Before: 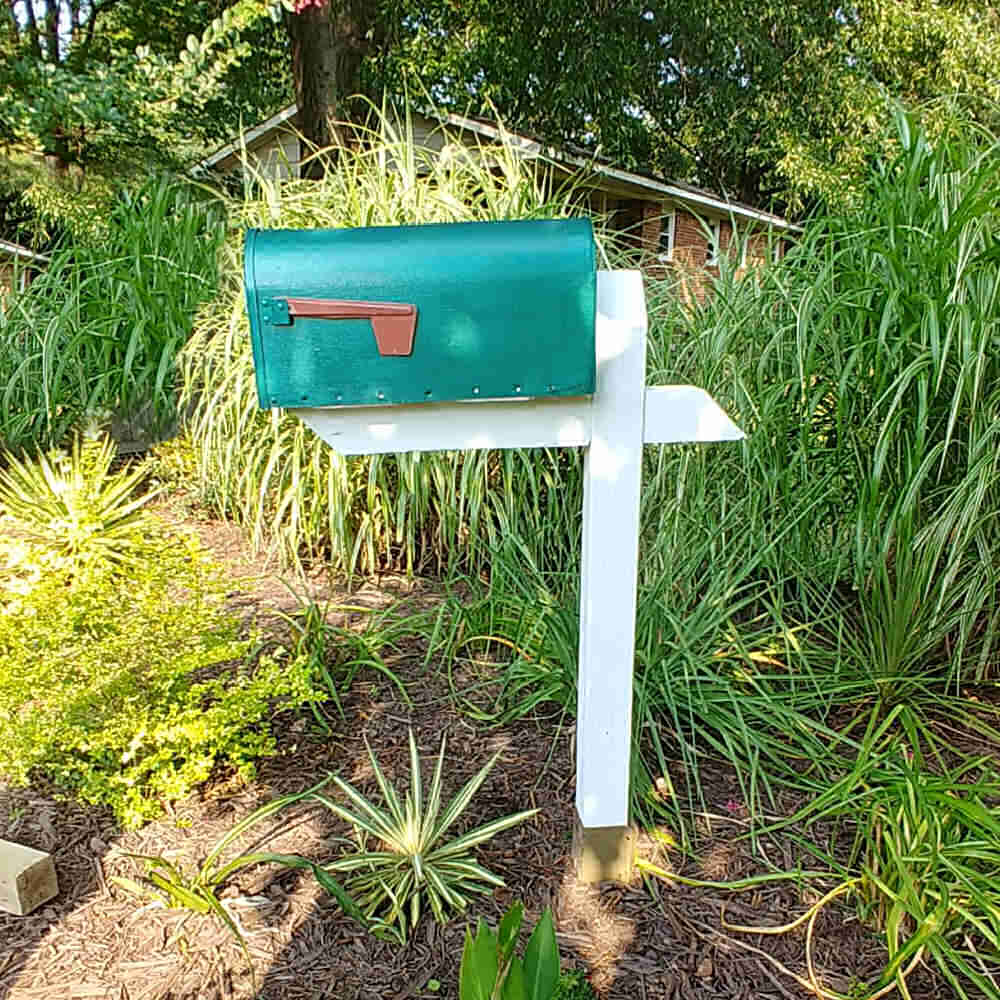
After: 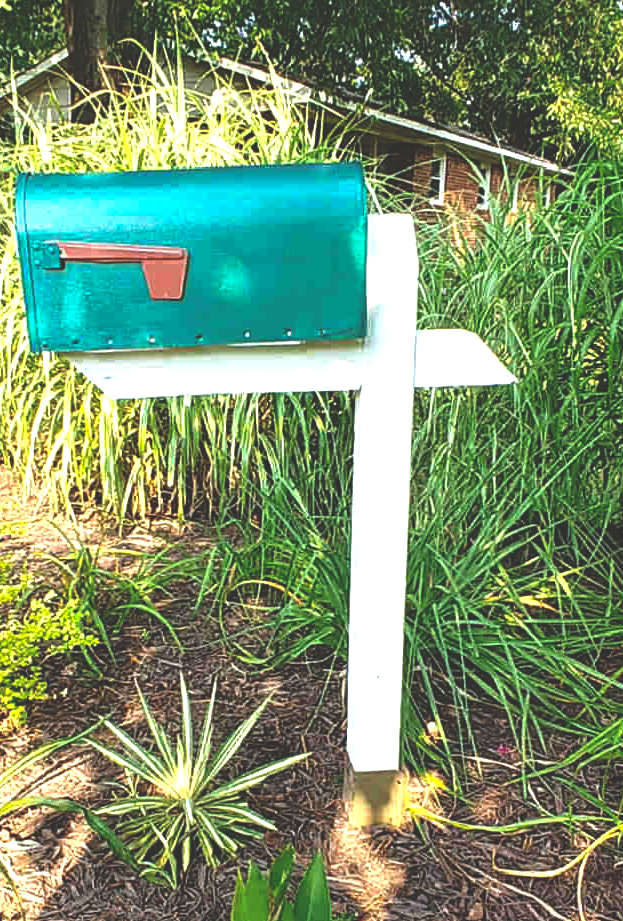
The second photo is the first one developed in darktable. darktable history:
rgb curve: curves: ch0 [(0, 0.186) (0.314, 0.284) (0.775, 0.708) (1, 1)], compensate middle gray true, preserve colors none
exposure: exposure 0.7 EV, compensate highlight preservation false
crop and rotate: left 22.918%, top 5.629%, right 14.711%, bottom 2.247%
